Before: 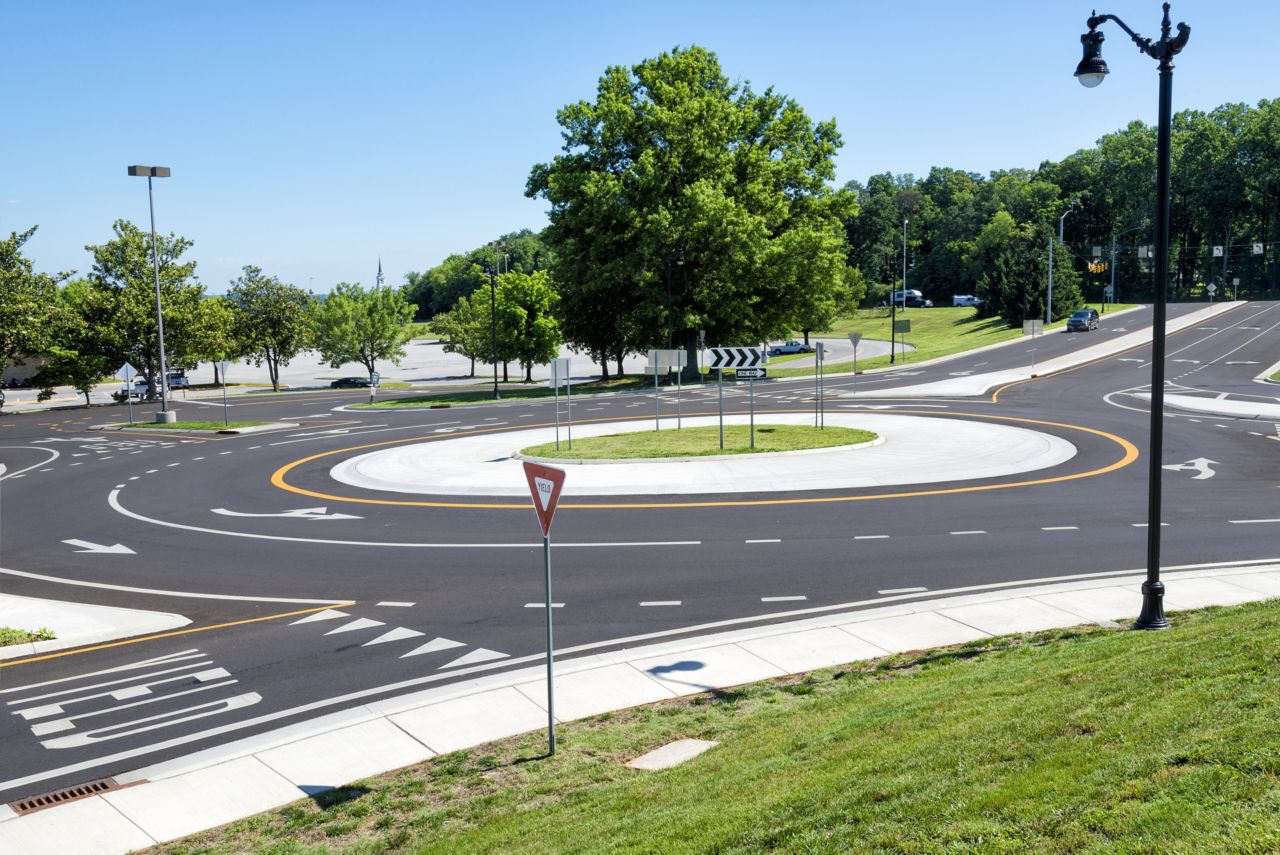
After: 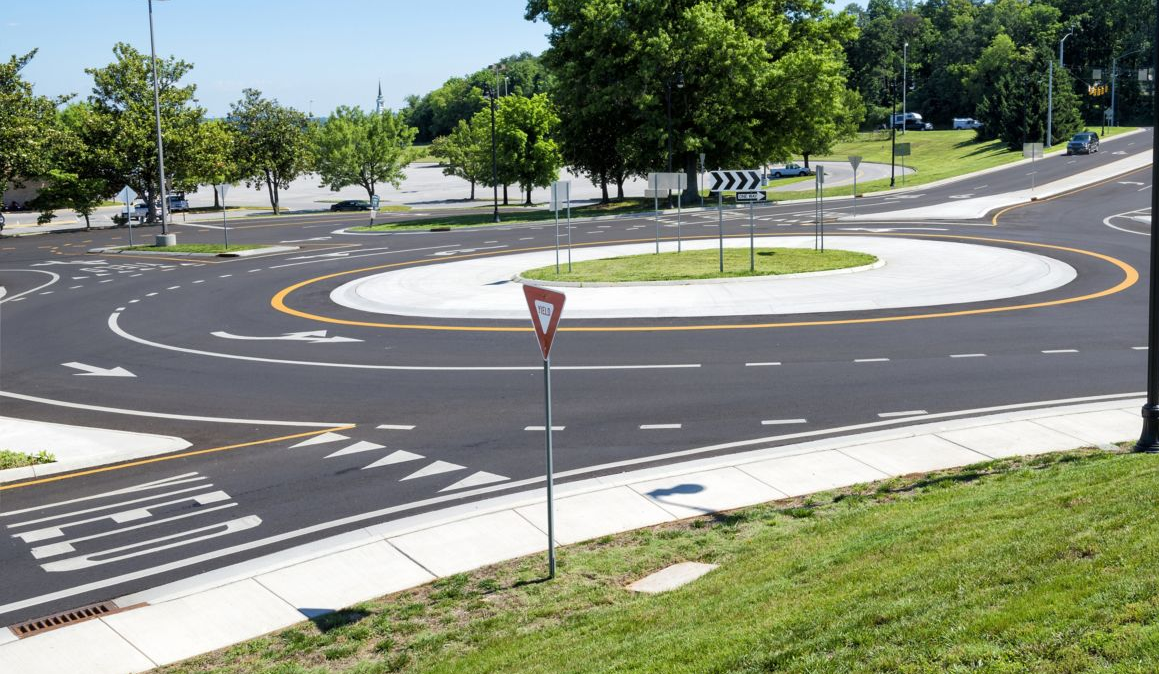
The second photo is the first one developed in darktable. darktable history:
crop: top 20.741%, right 9.427%, bottom 0.332%
